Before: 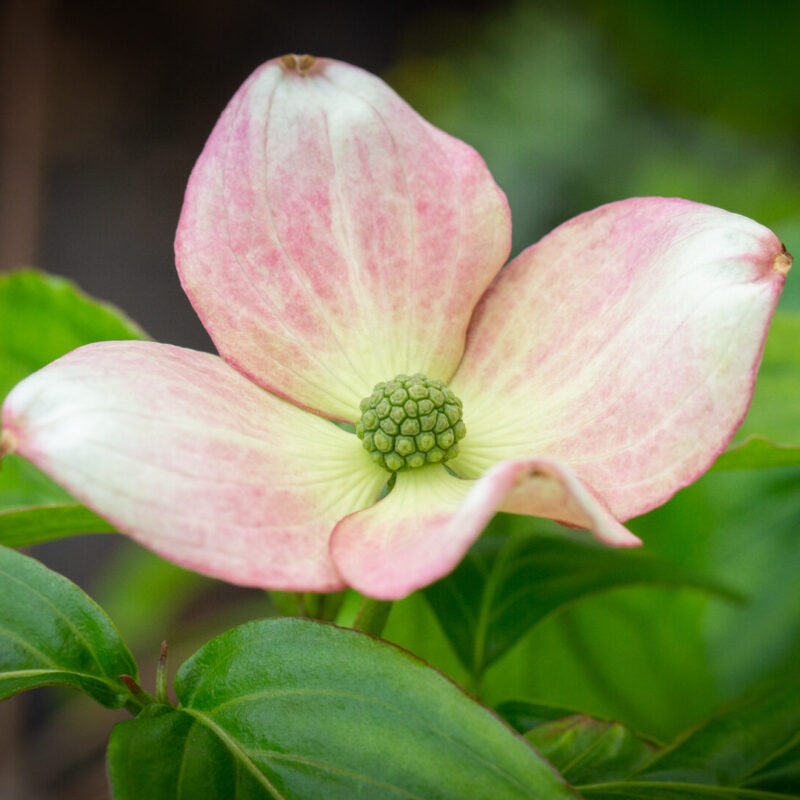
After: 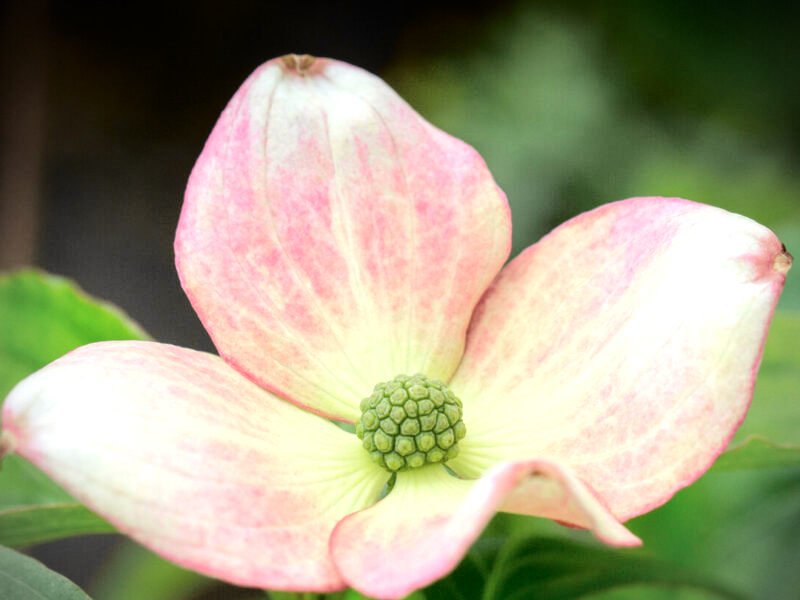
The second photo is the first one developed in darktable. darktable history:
tone equalizer: -8 EV -0.422 EV, -7 EV -0.368 EV, -6 EV -0.309 EV, -5 EV -0.246 EV, -3 EV 0.242 EV, -2 EV 0.342 EV, -1 EV 0.367 EV, +0 EV 0.421 EV
tone curve: curves: ch0 [(0.003, 0) (0.066, 0.031) (0.163, 0.112) (0.264, 0.238) (0.395, 0.421) (0.517, 0.56) (0.684, 0.734) (0.791, 0.814) (1, 1)]; ch1 [(0, 0) (0.164, 0.115) (0.337, 0.332) (0.39, 0.398) (0.464, 0.461) (0.501, 0.5) (0.507, 0.5) (0.534, 0.532) (0.577, 0.59) (0.652, 0.681) (0.733, 0.749) (0.811, 0.796) (1, 1)]; ch2 [(0, 0) (0.337, 0.382) (0.464, 0.476) (0.501, 0.502) (0.527, 0.54) (0.551, 0.565) (0.6, 0.59) (0.687, 0.675) (1, 1)], color space Lab, independent channels, preserve colors none
crop: bottom 24.961%
vignetting: unbound false
